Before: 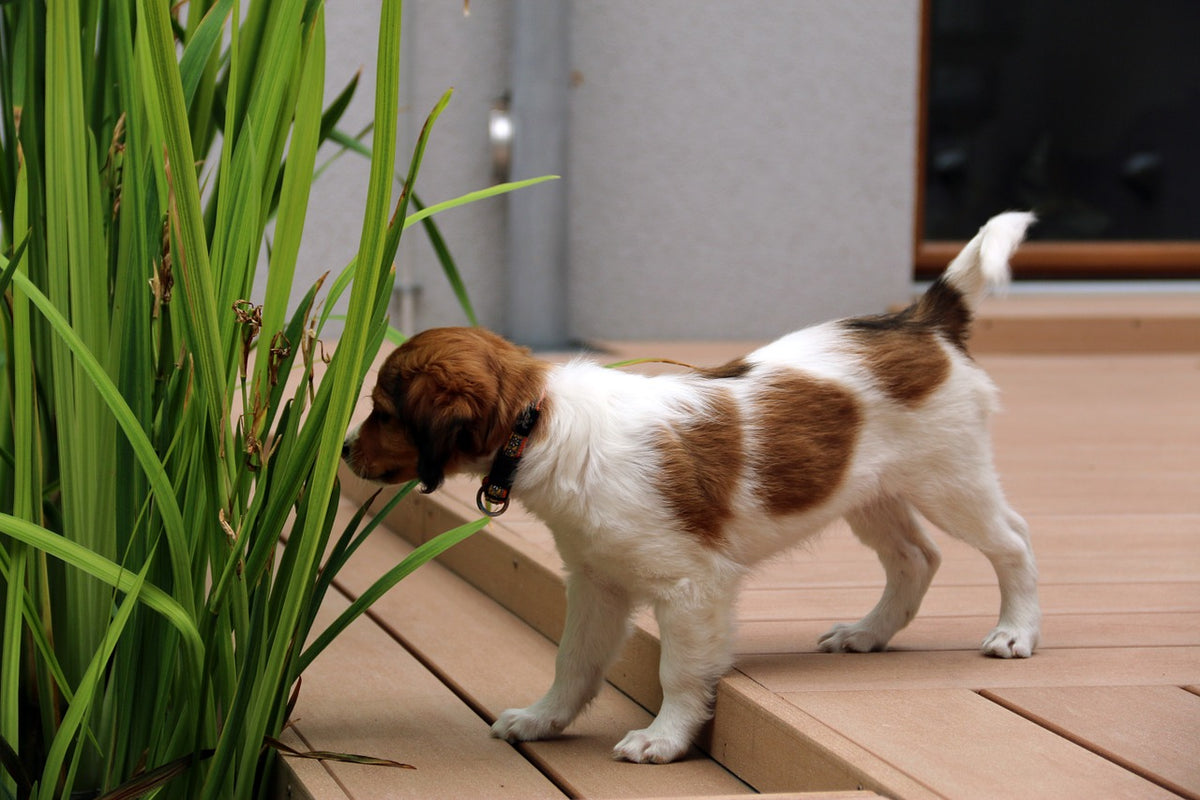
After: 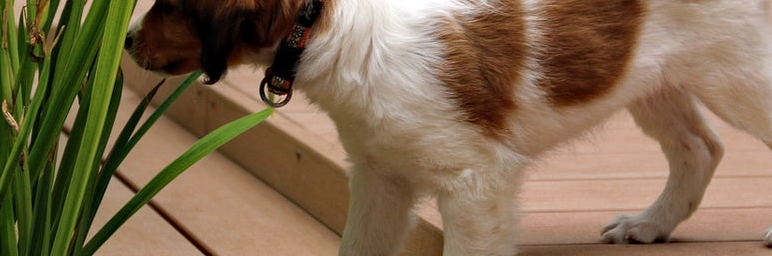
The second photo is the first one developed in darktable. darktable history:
haze removal: compatibility mode true, adaptive false
crop: left 18.091%, top 51.13%, right 17.525%, bottom 16.85%
